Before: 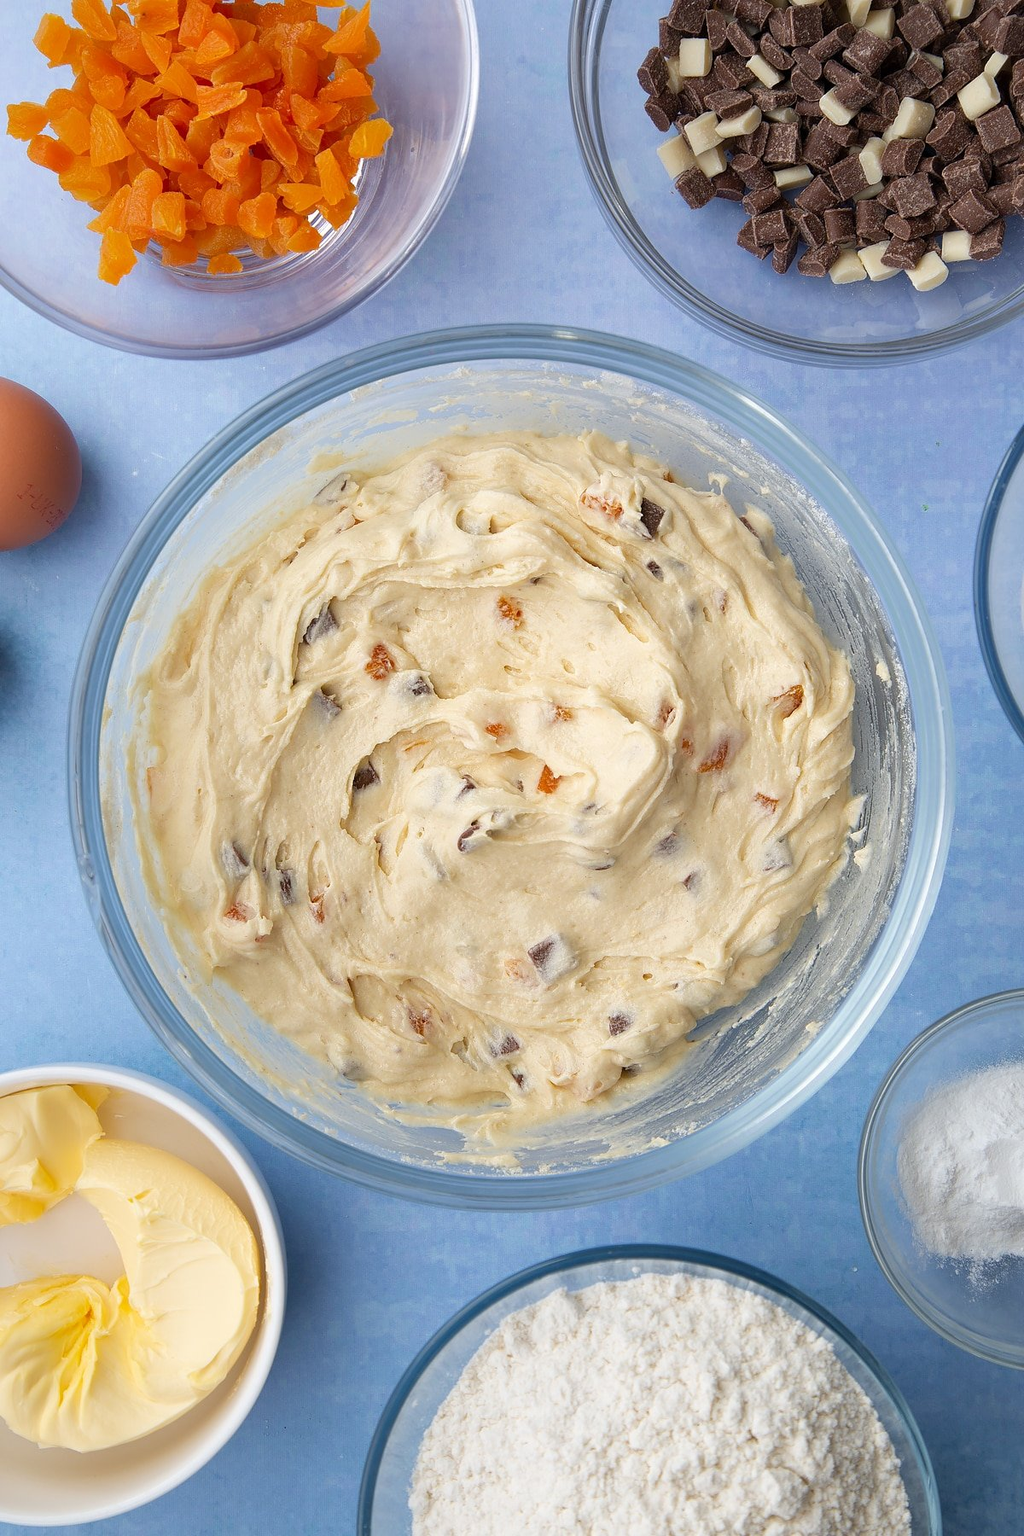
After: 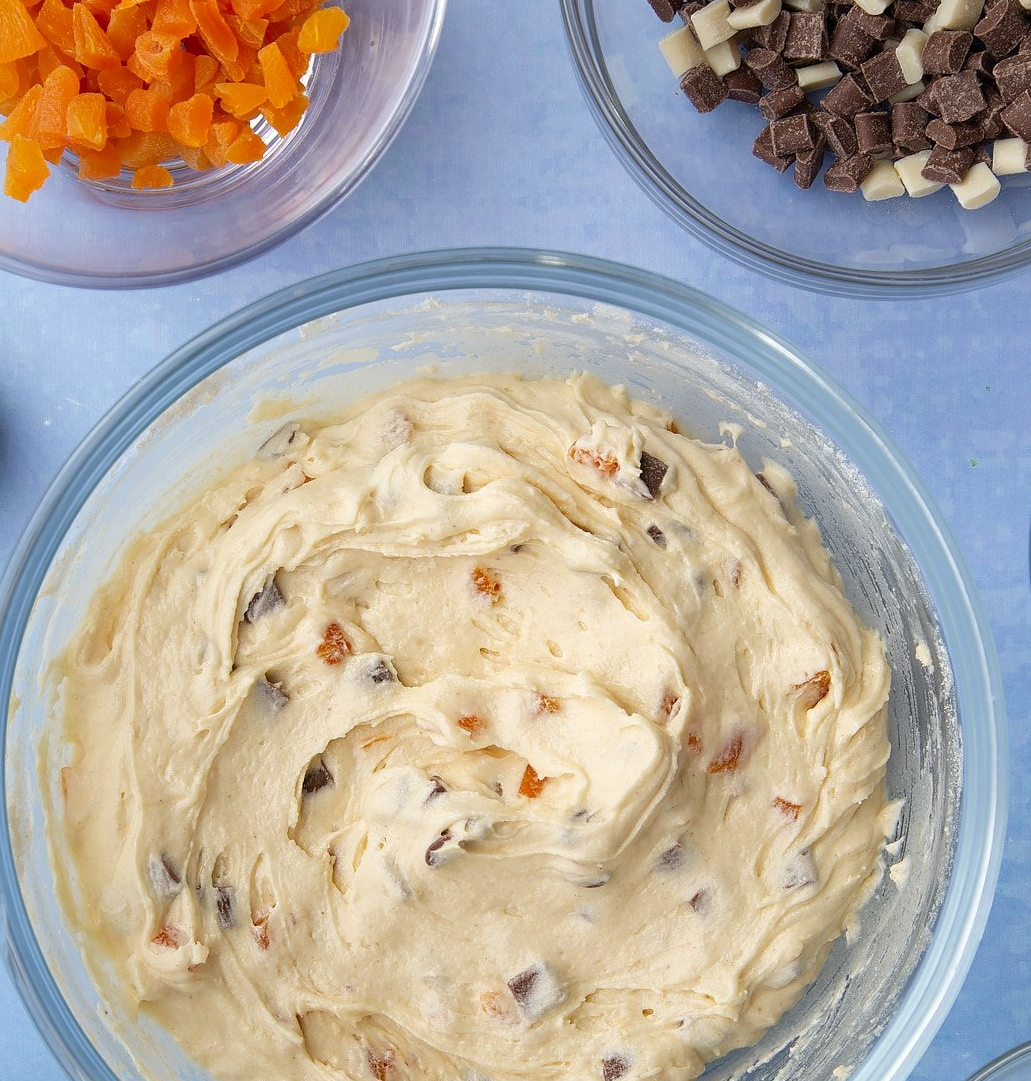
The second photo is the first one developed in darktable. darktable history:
crop and rotate: left 9.25%, top 7.358%, right 4.816%, bottom 32.543%
